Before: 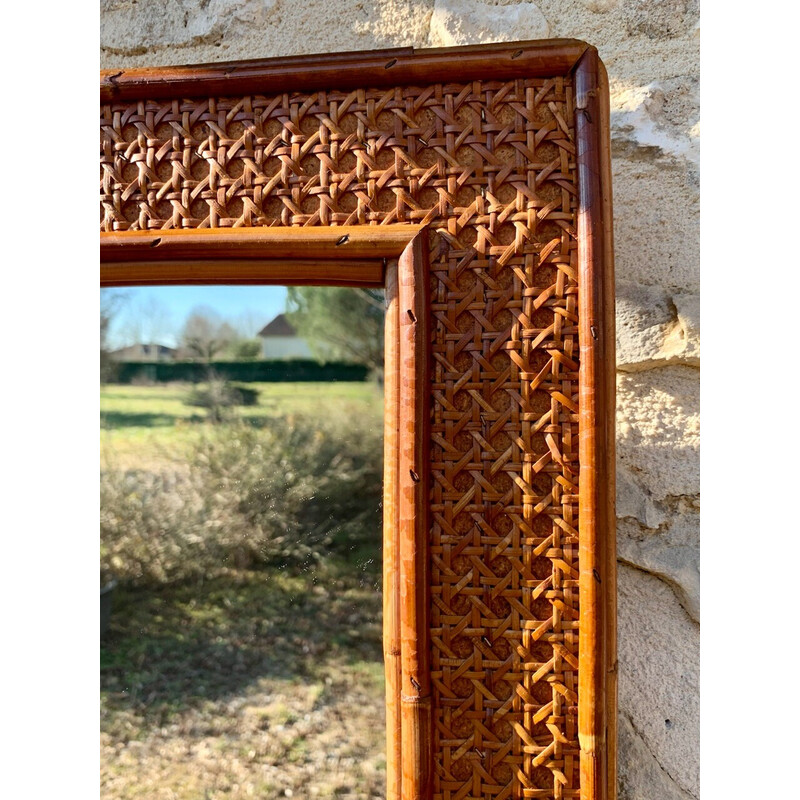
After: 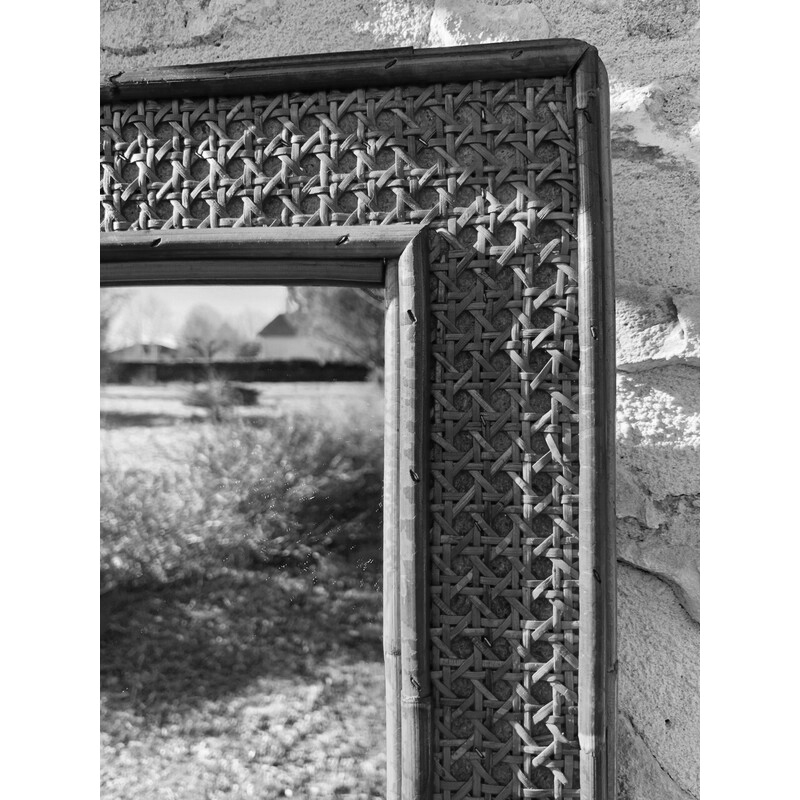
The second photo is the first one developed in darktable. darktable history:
monochrome: on, module defaults
exposure: exposure 0.02 EV, compensate highlight preservation false
